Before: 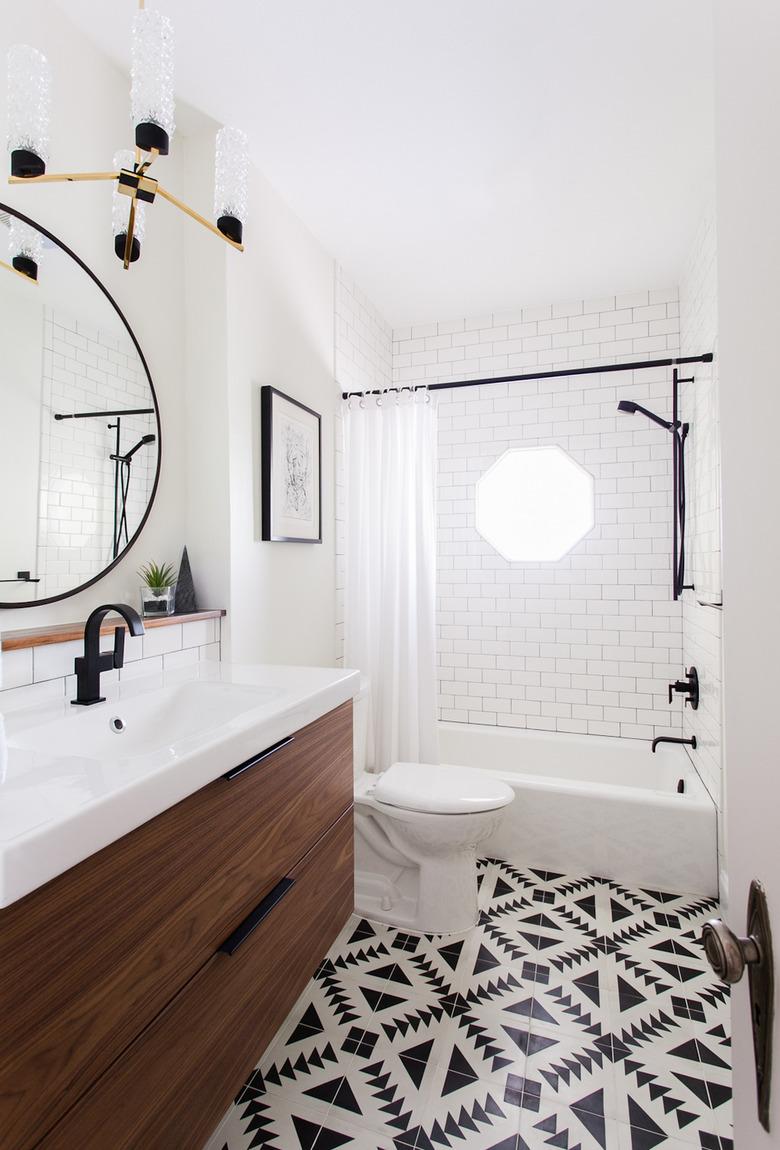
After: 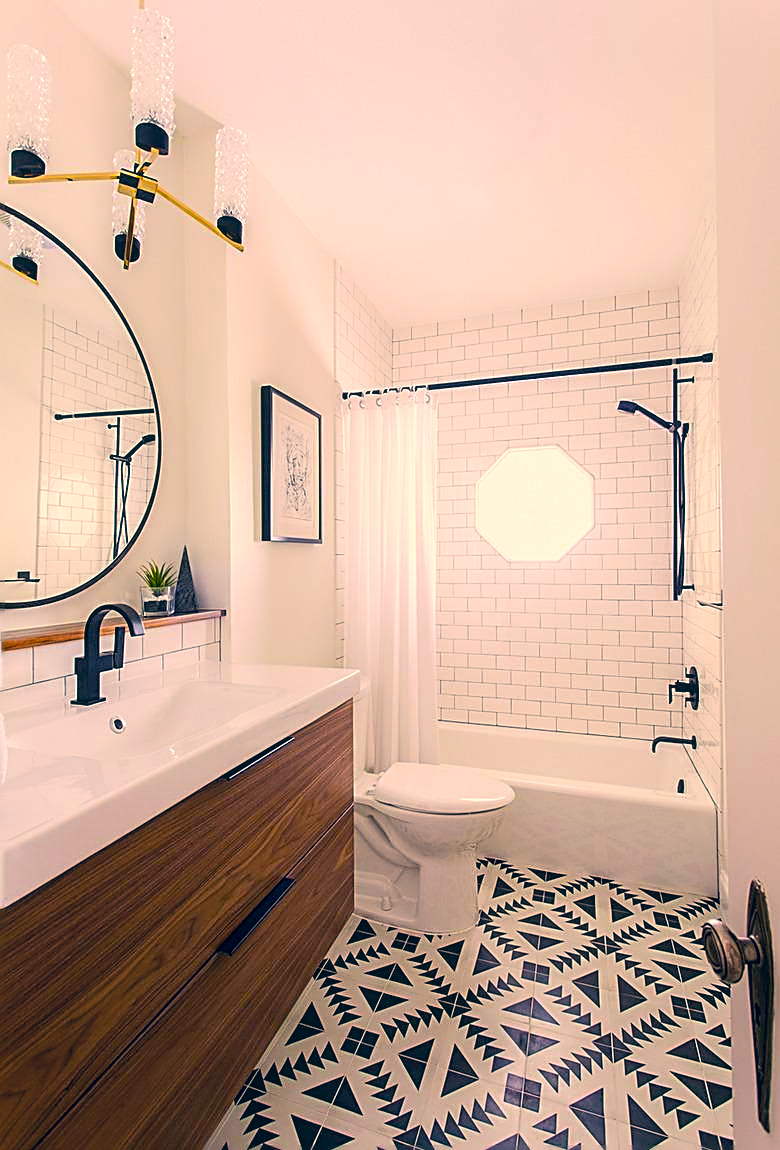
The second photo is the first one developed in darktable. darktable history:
local contrast: on, module defaults
sharpen: amount 0.992
color correction: highlights a* 10.33, highlights b* 14.72, shadows a* -10.27, shadows b* -14.81
color balance rgb: power › chroma 0.308%, power › hue 22.5°, highlights gain › chroma 1.612%, highlights gain › hue 57.2°, perceptual saturation grading › global saturation 25.009%, global vibrance 45.041%
